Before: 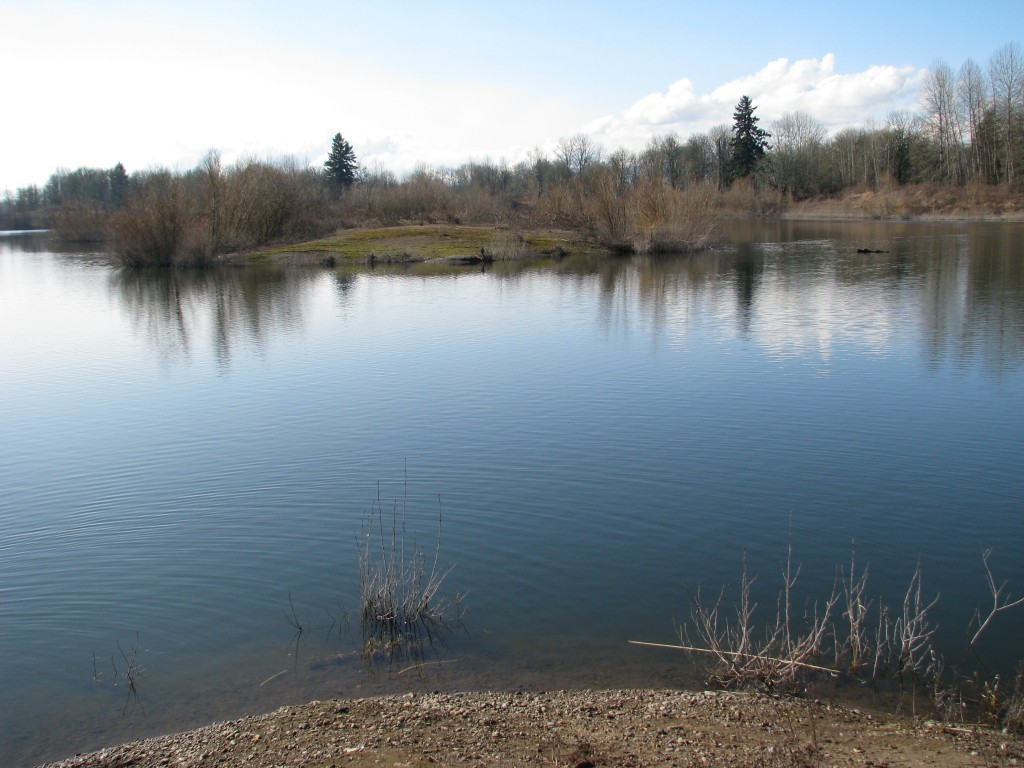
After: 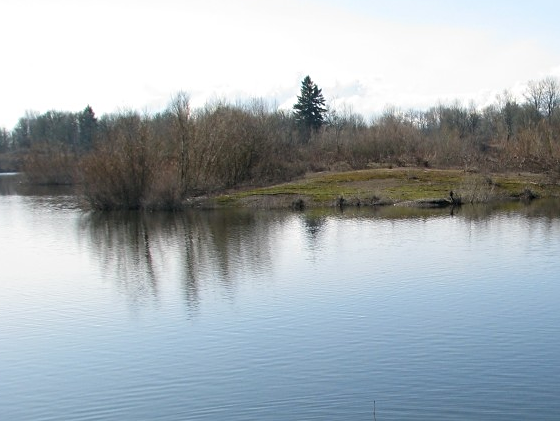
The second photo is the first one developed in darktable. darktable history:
crop and rotate: left 3.047%, top 7.509%, right 42.236%, bottom 37.598%
sharpen: radius 2.529, amount 0.323
